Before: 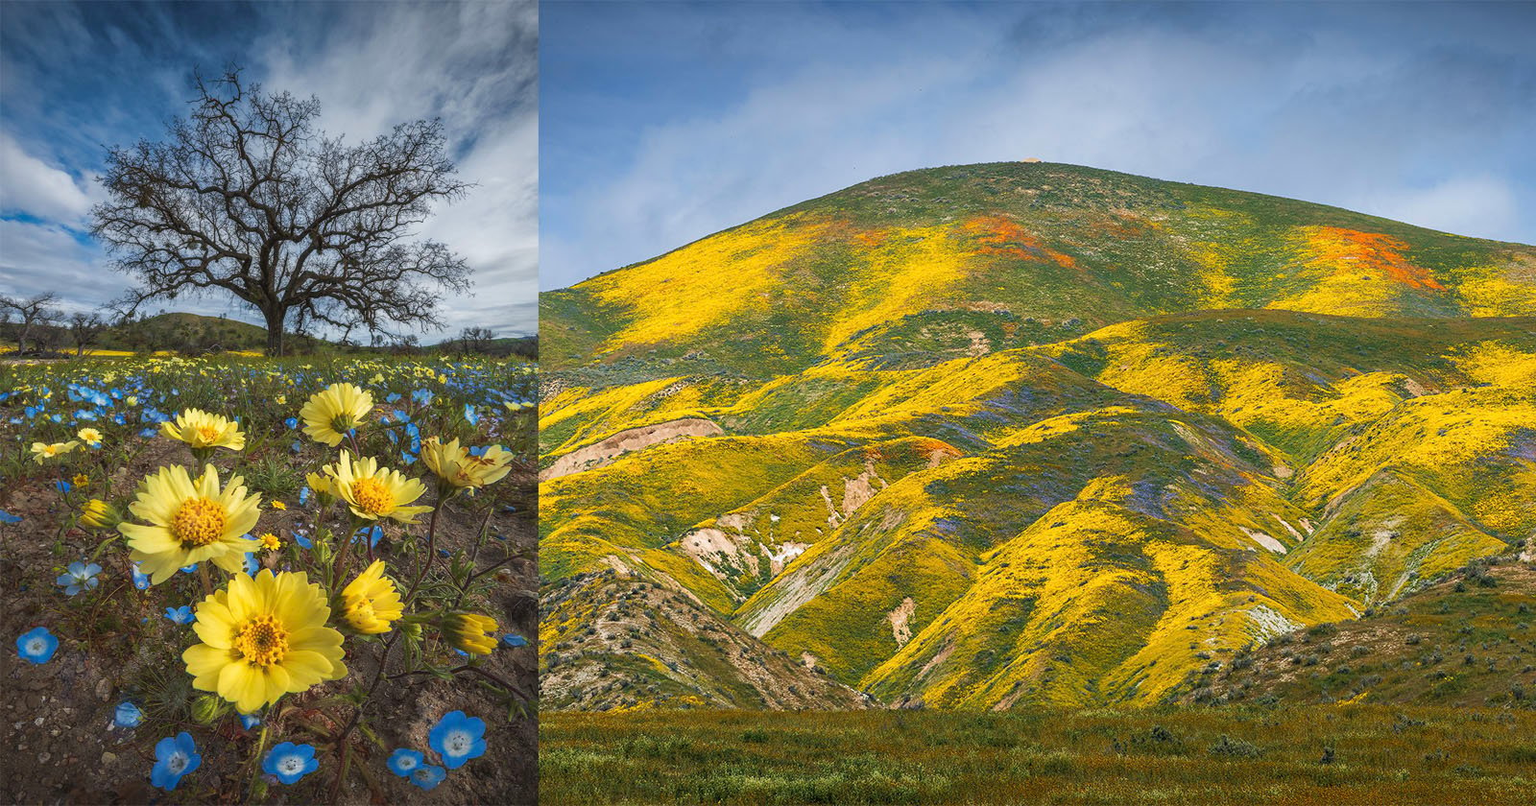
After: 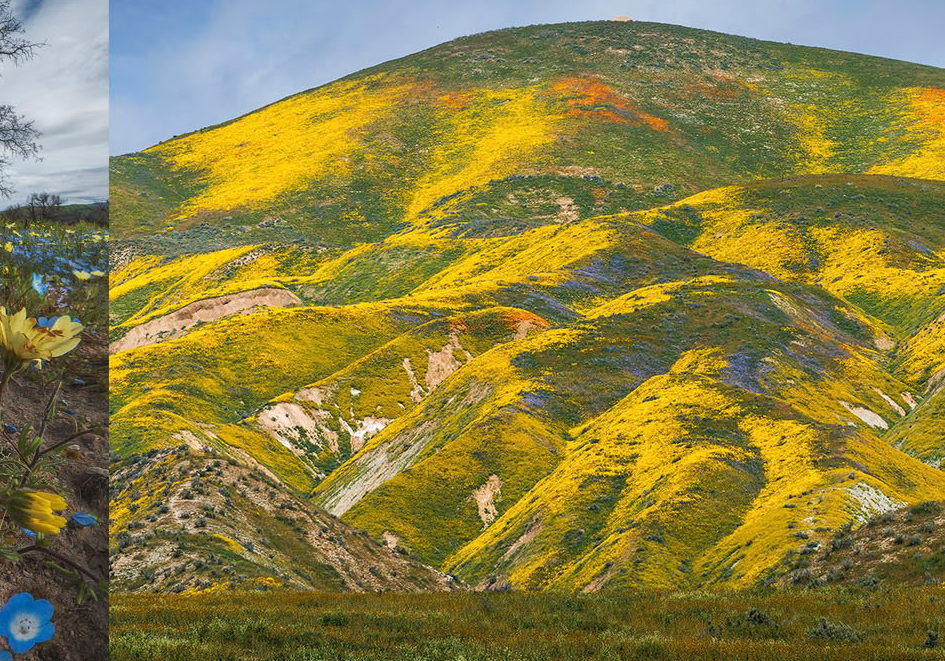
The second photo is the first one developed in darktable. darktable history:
crop and rotate: left 28.256%, top 17.734%, right 12.656%, bottom 3.573%
exposure: compensate highlight preservation false
